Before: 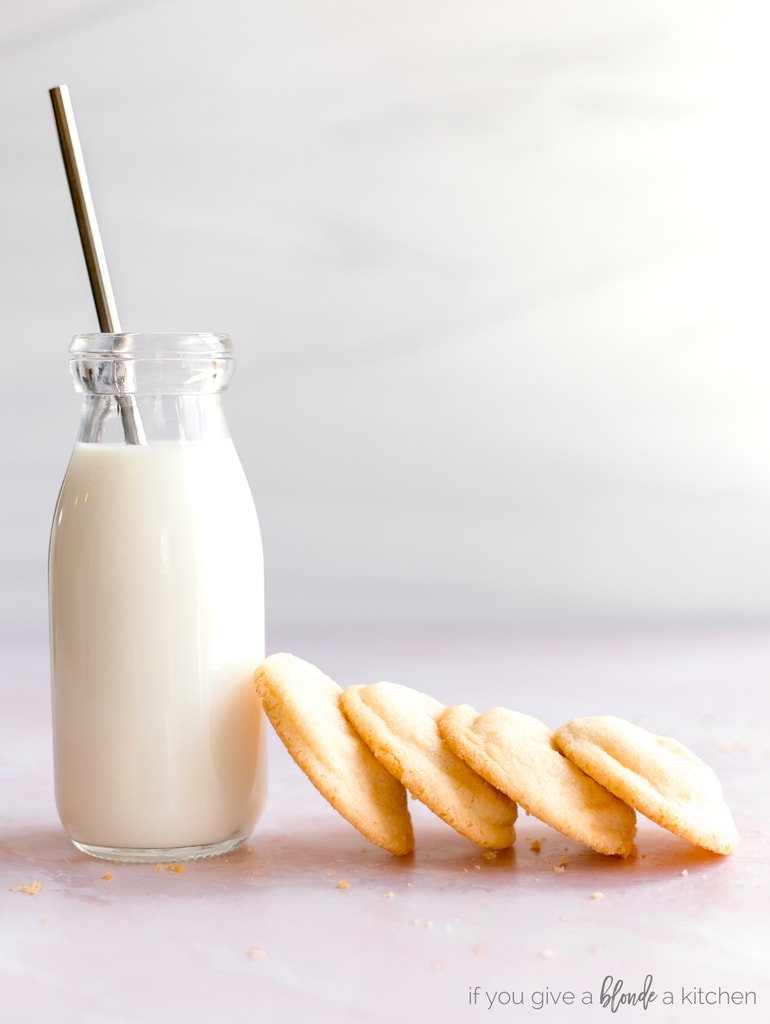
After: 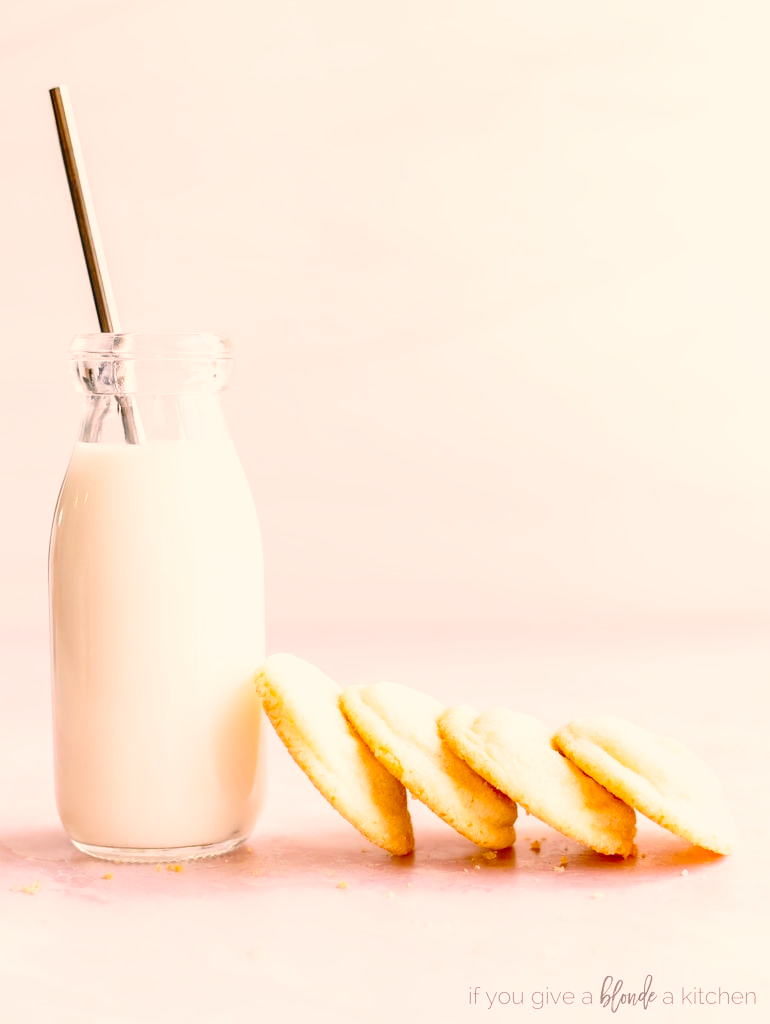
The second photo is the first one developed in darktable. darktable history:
base curve: curves: ch0 [(0, 0) (0.028, 0.03) (0.121, 0.232) (0.46, 0.748) (0.859, 0.968) (1, 1)], preserve colors none
local contrast: on, module defaults
color correction: highlights a* 12.09, highlights b* 12.09
